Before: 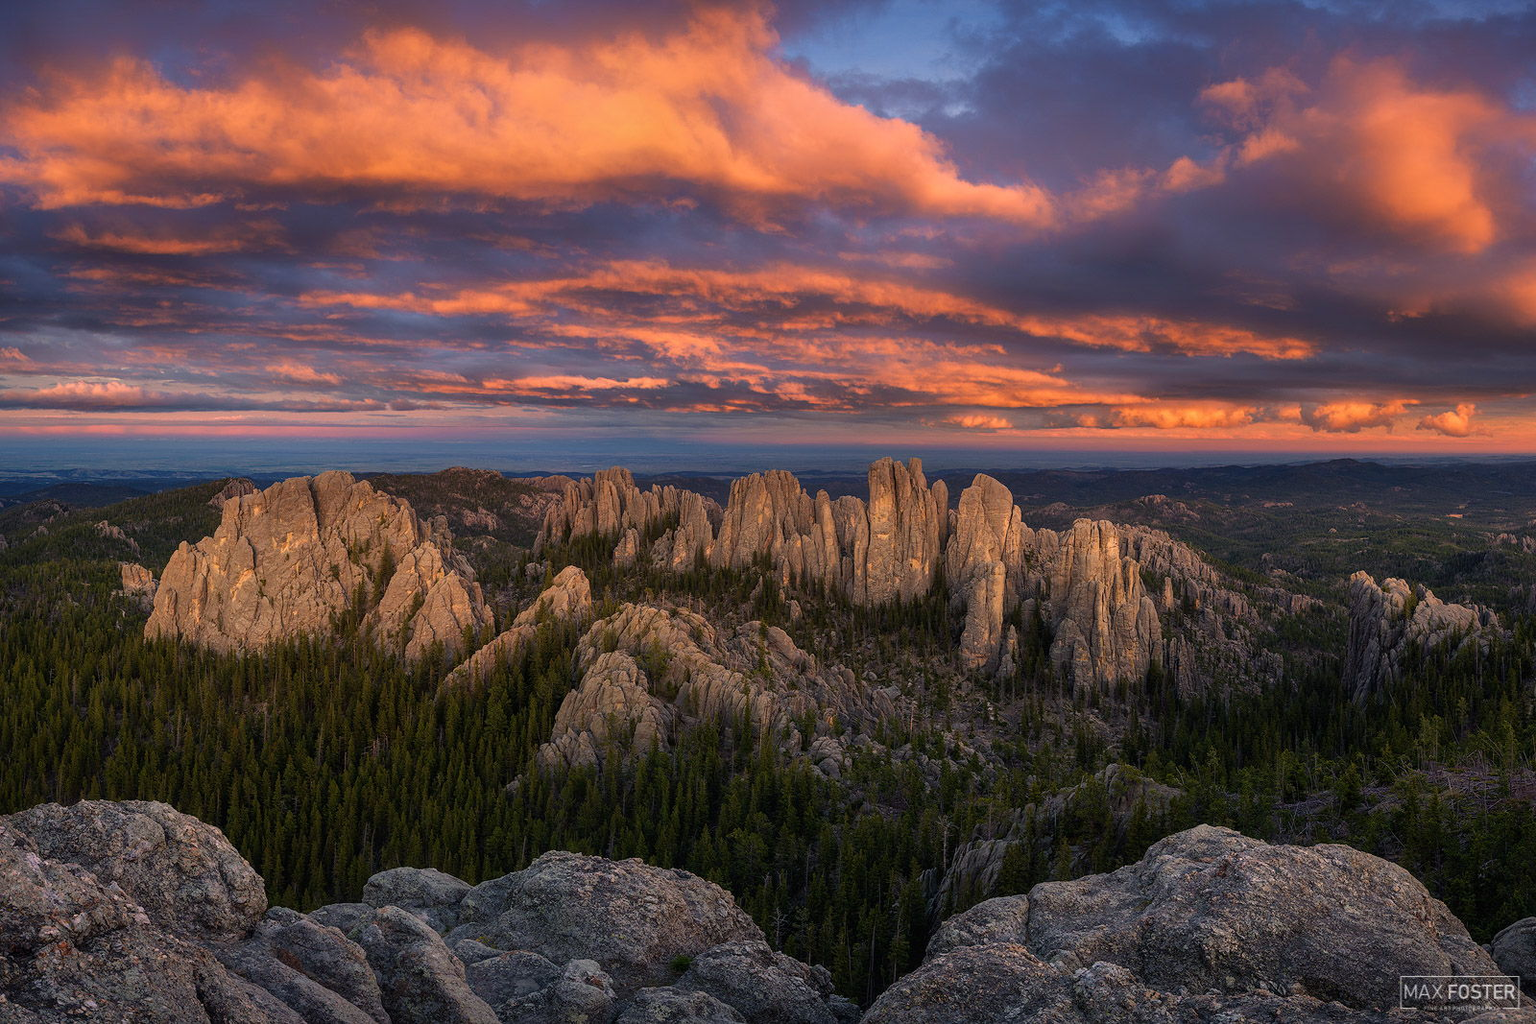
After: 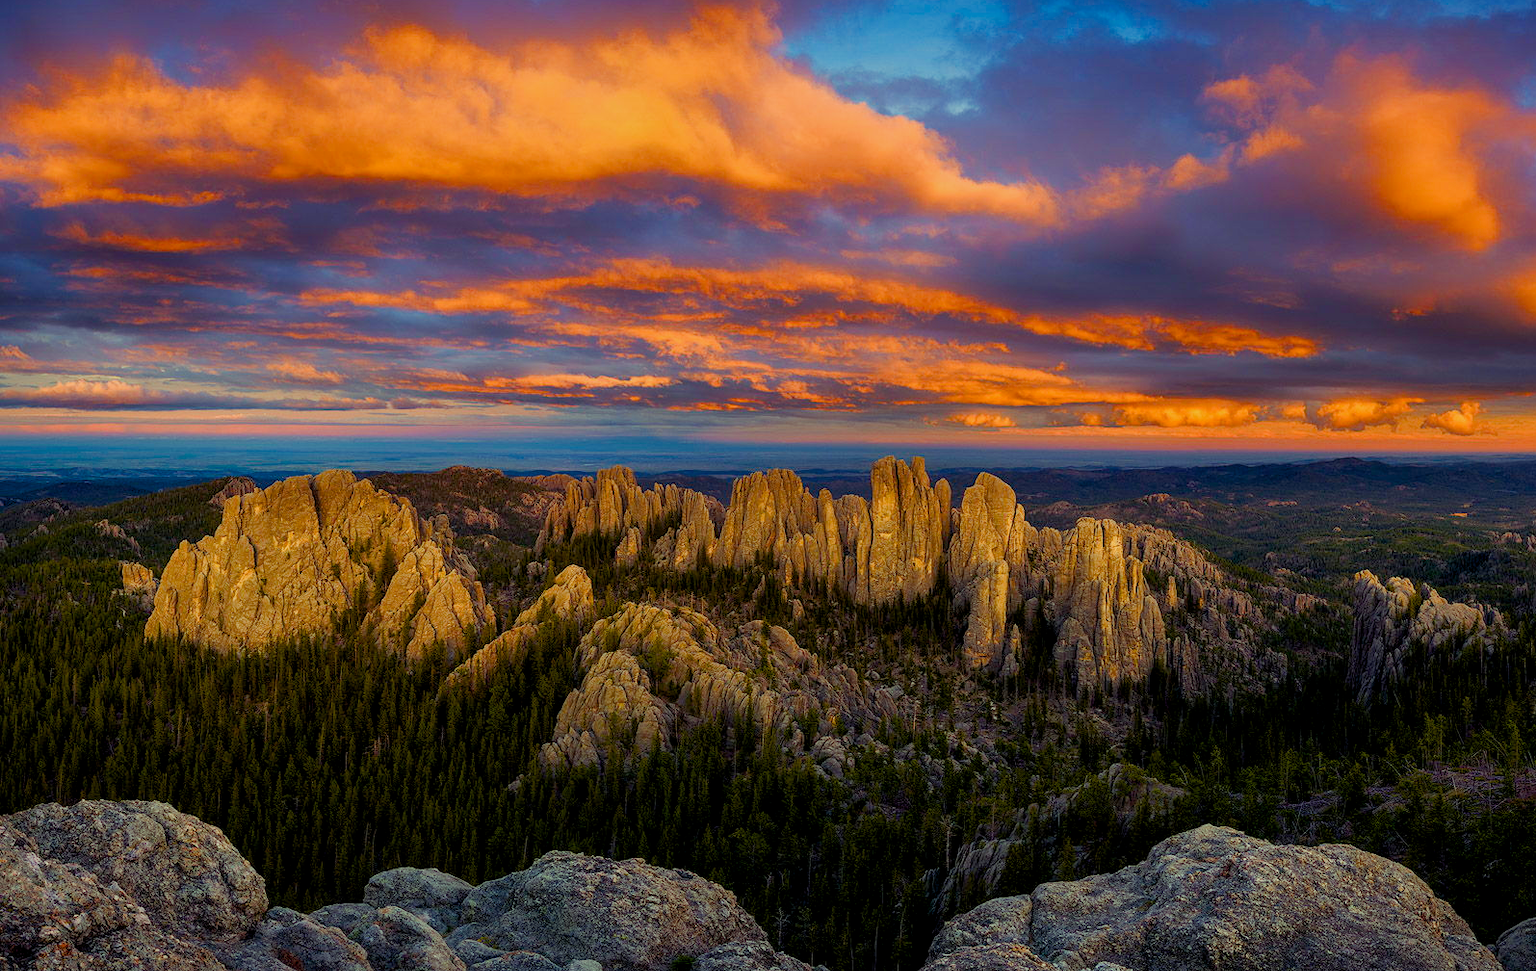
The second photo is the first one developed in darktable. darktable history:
filmic rgb: black relative exposure -14.95 EV, white relative exposure 3 EV, target black luminance 0%, hardness 9.32, latitude 98.54%, contrast 0.915, shadows ↔ highlights balance 0.387%, color science v6 (2022)
crop: top 0.304%, right 0.258%, bottom 5.041%
tone equalizer: -8 EV -0.399 EV, -7 EV -0.404 EV, -6 EV -0.313 EV, -5 EV -0.199 EV, -3 EV 0.206 EV, -2 EV 0.326 EV, -1 EV 0.386 EV, +0 EV 0.42 EV, edges refinement/feathering 500, mask exposure compensation -1.57 EV, preserve details no
color balance rgb: power › hue 213.75°, highlights gain › luminance 15.316%, highlights gain › chroma 7.115%, highlights gain › hue 124.67°, global offset › luminance -0.483%, perceptual saturation grading › global saturation 55.097%, perceptual saturation grading › highlights -50.384%, perceptual saturation grading › mid-tones 40.578%, perceptual saturation grading › shadows 30.565%, contrast -9.744%
